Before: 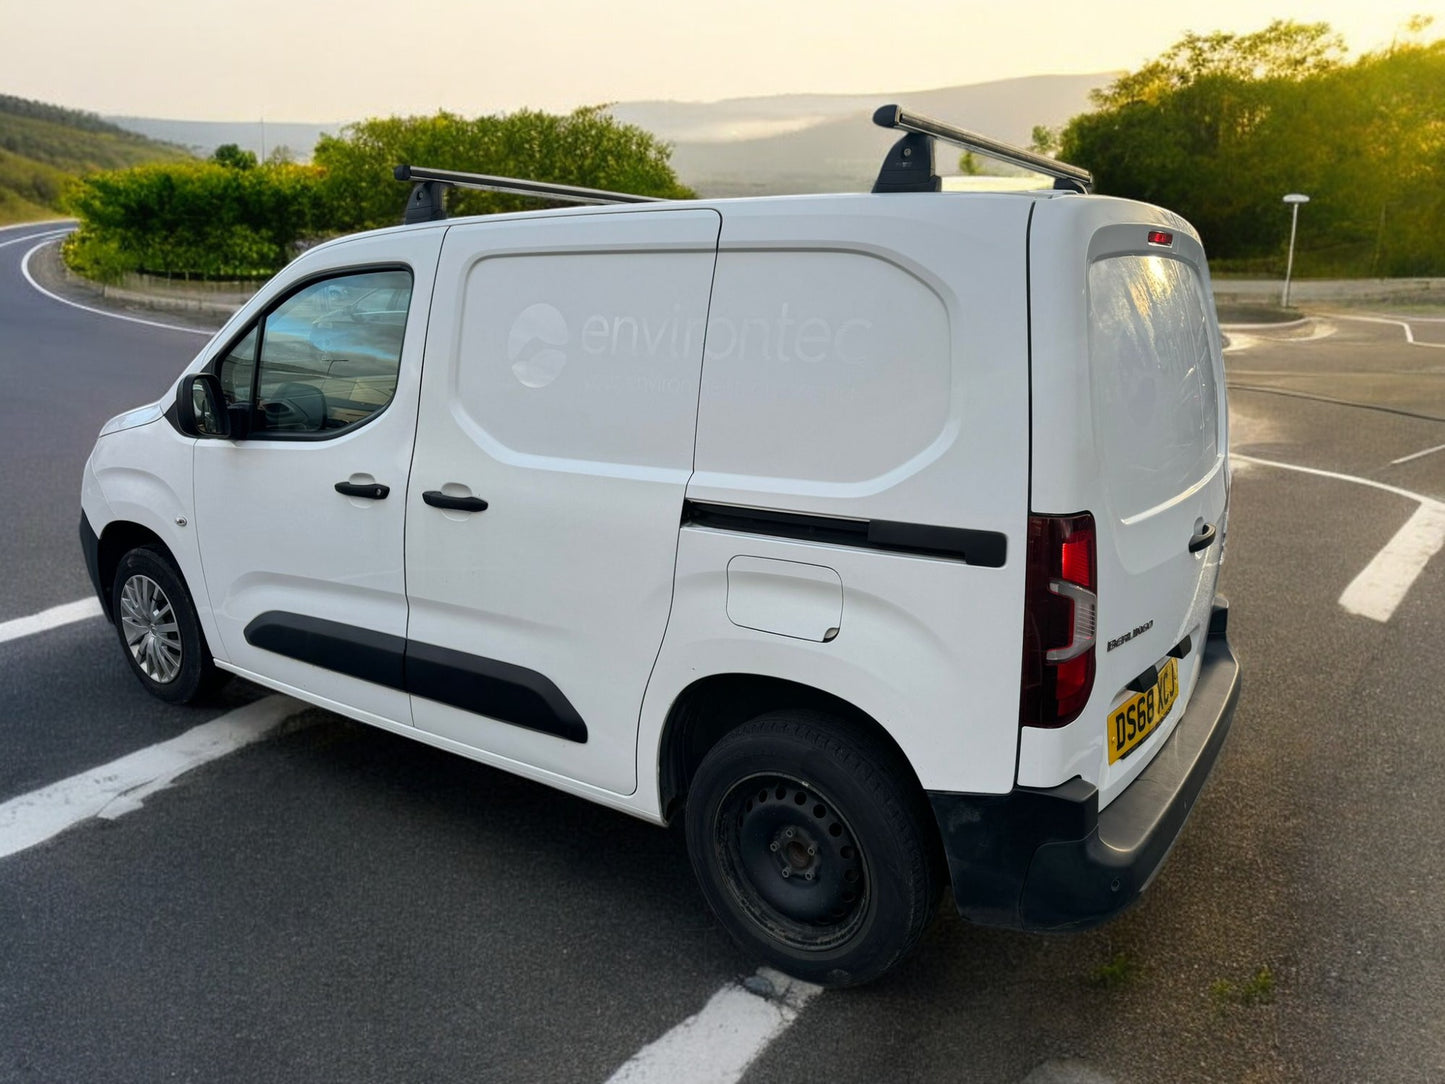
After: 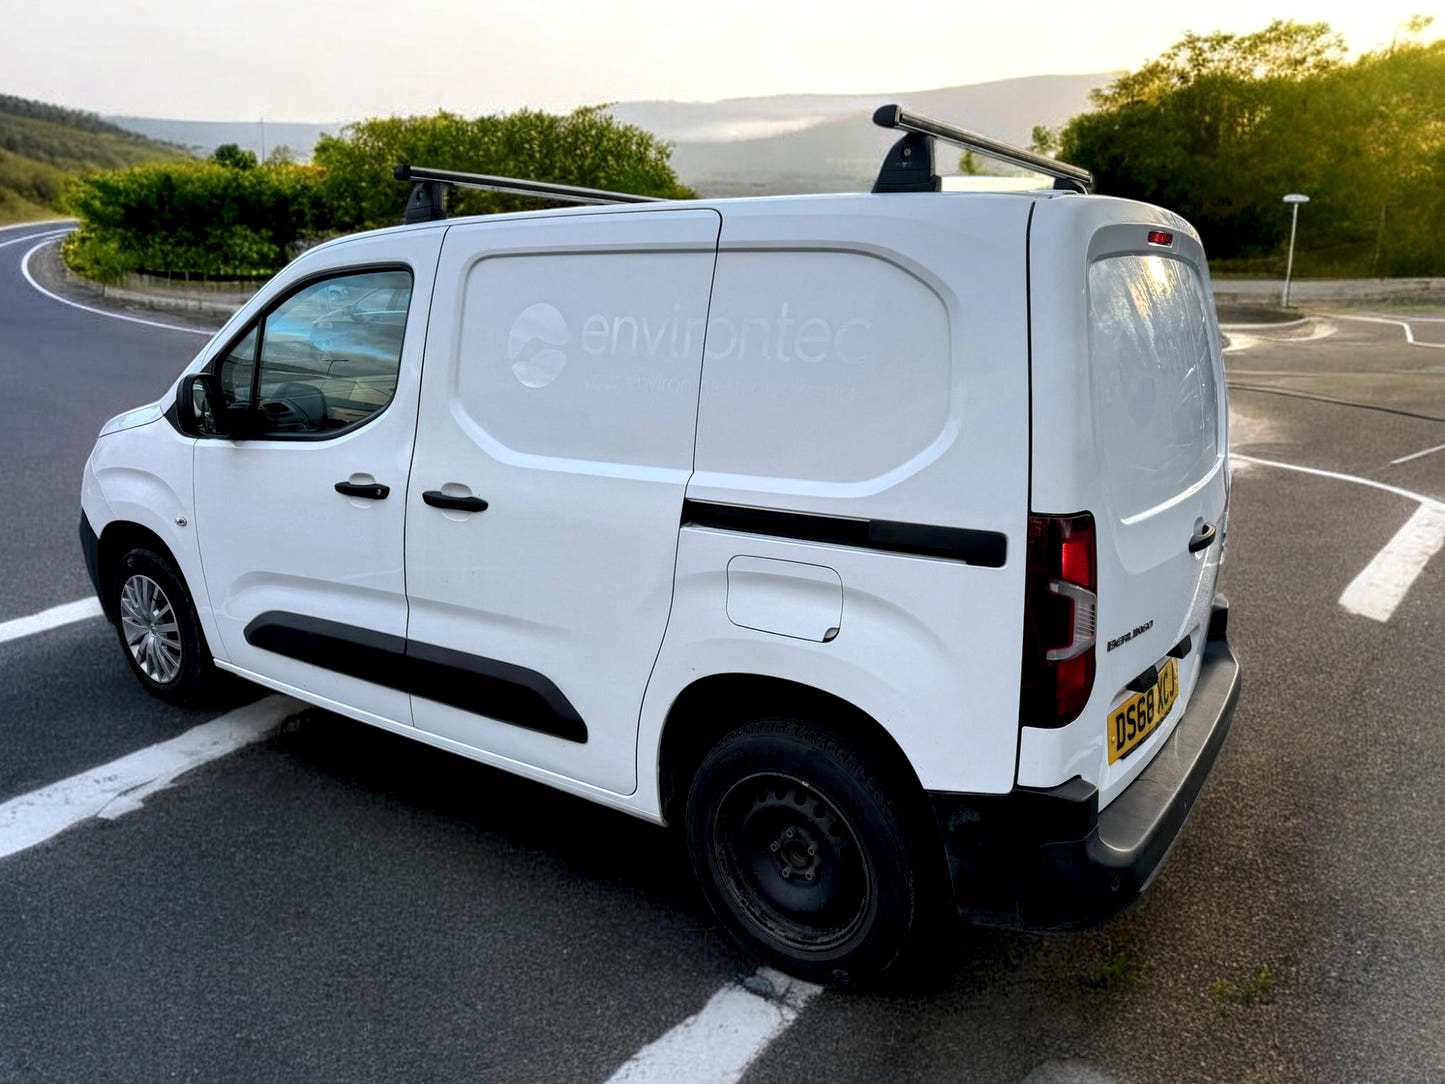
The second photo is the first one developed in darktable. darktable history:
local contrast: highlights 123%, shadows 126%, detail 140%, midtone range 0.254
color correction: highlights a* -0.772, highlights b* -8.92
